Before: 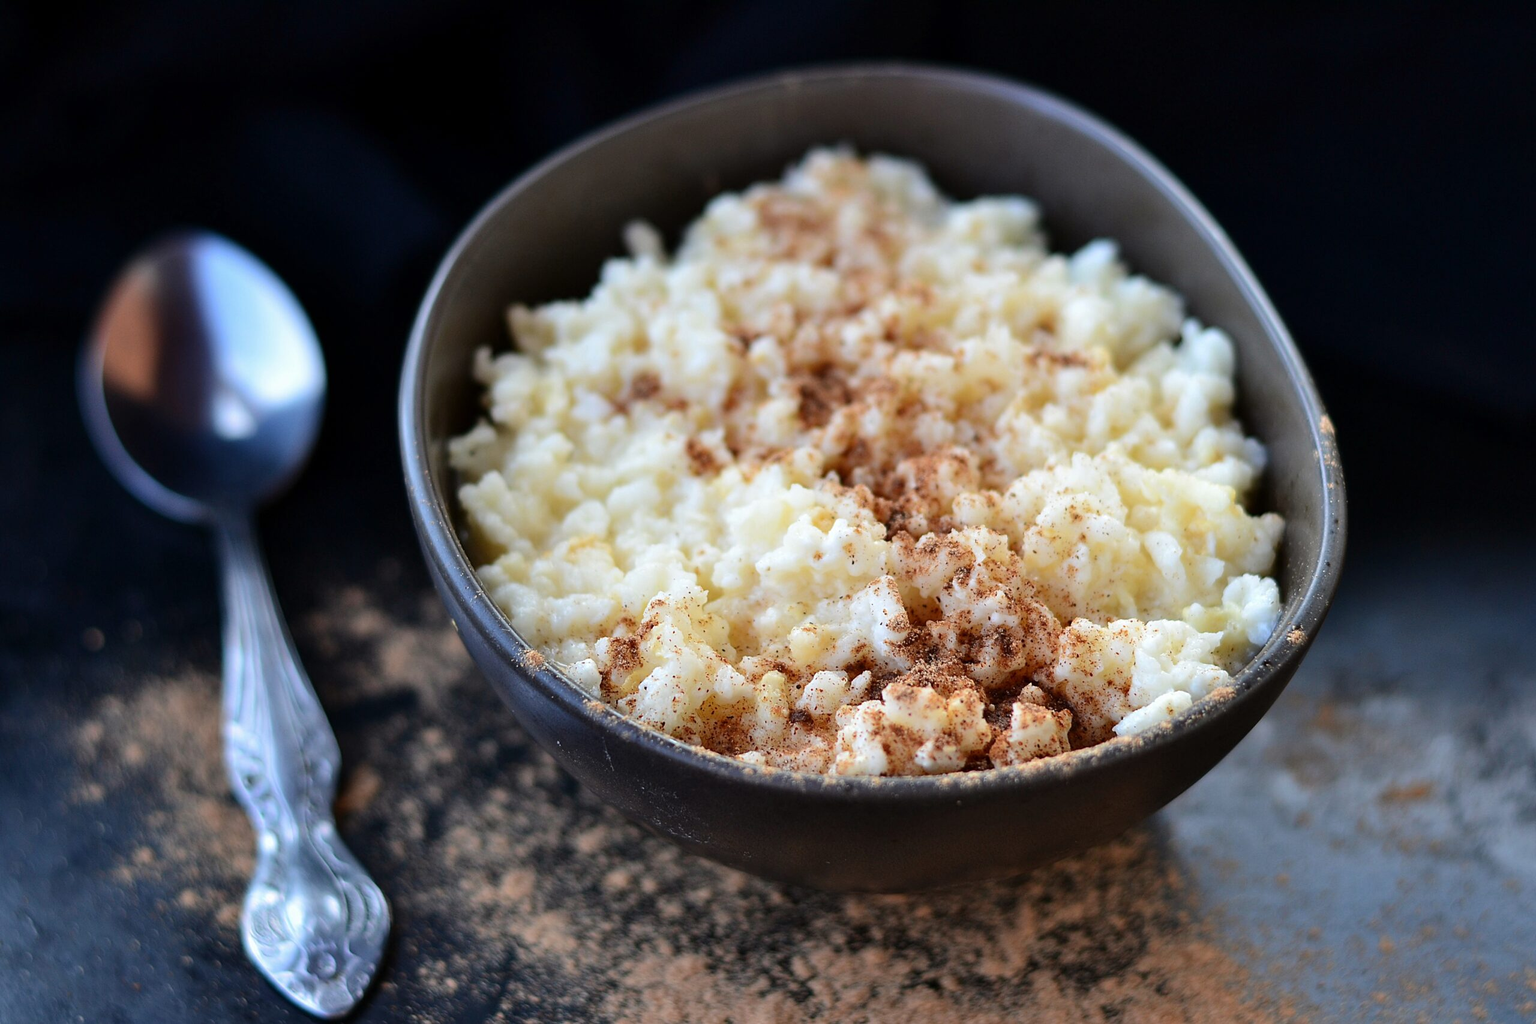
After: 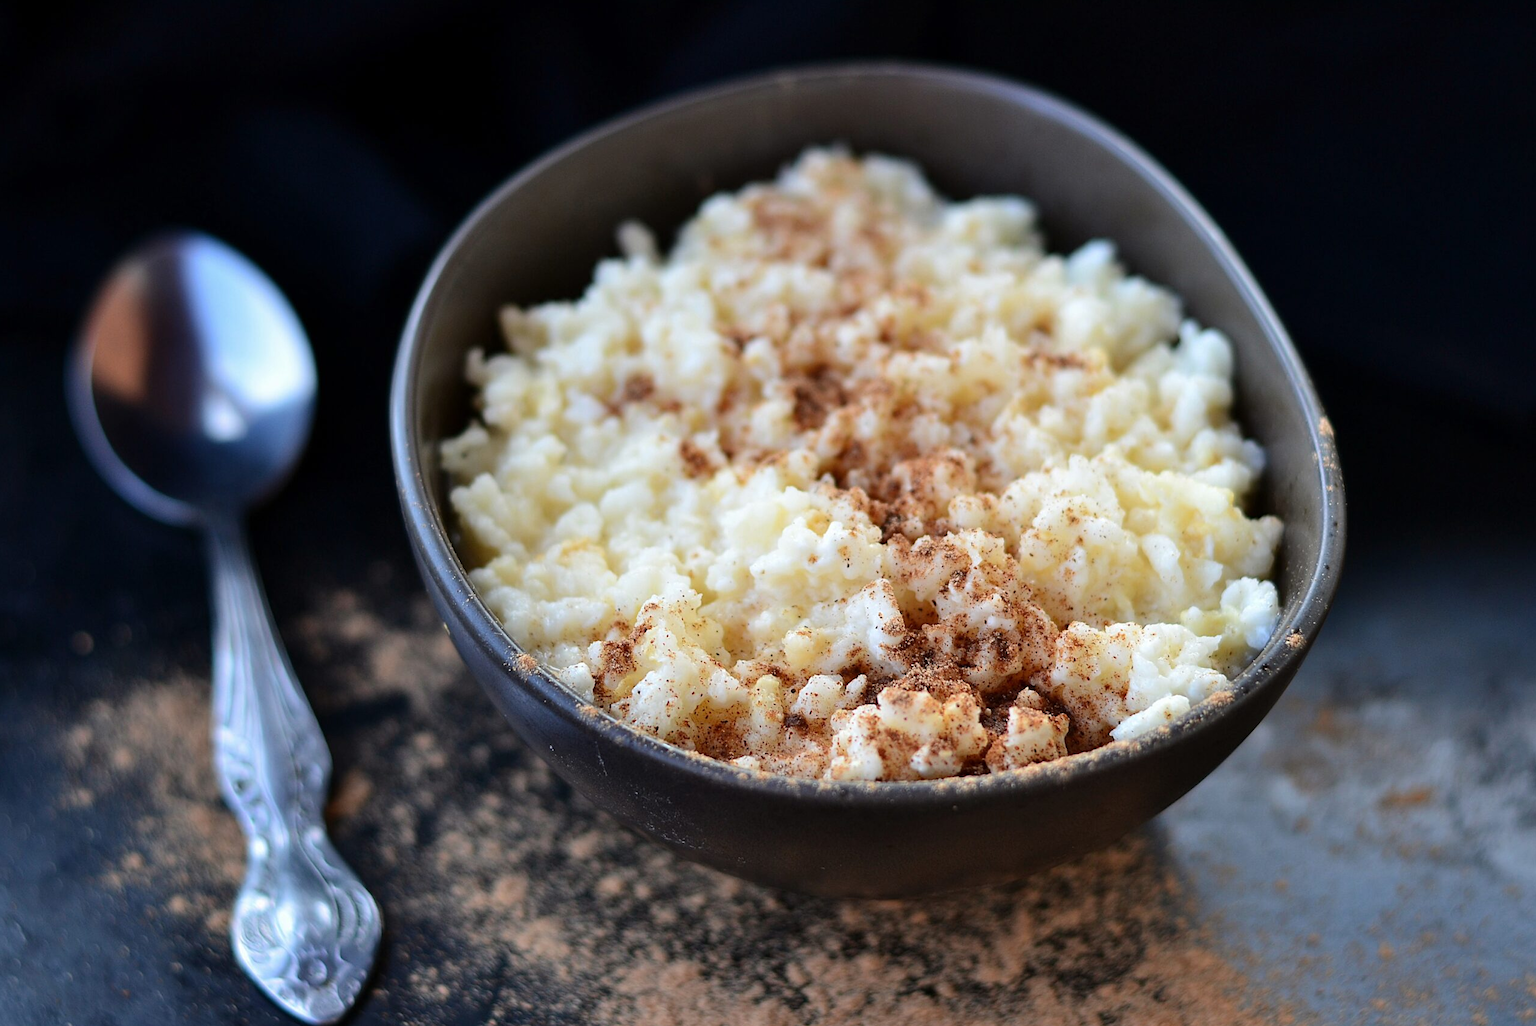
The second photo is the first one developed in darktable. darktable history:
crop and rotate: left 0.814%, top 0.208%, bottom 0.394%
